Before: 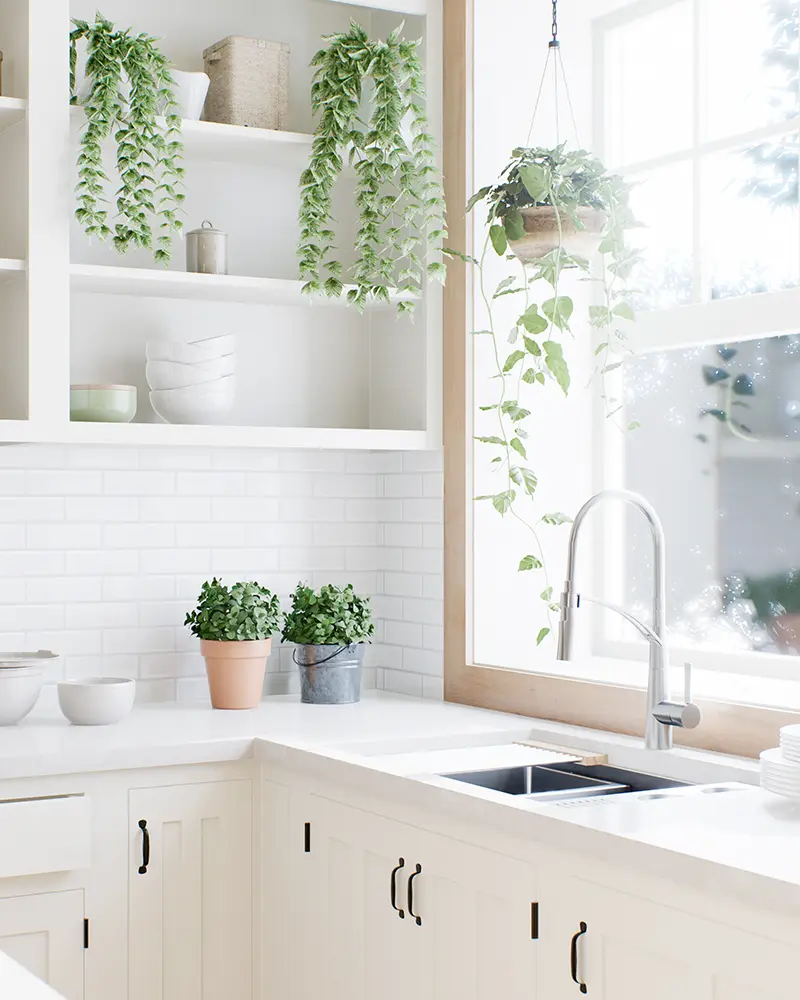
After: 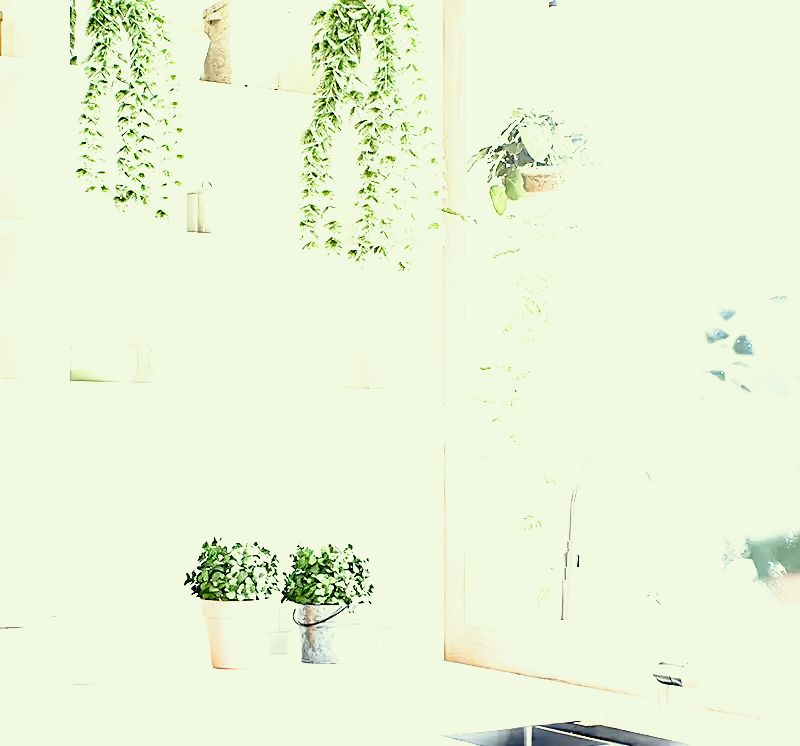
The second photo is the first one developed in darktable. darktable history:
exposure: black level correction 0, exposure 1.199 EV, compensate highlight preservation false
sharpen: on, module defaults
haze removal: compatibility mode true, adaptive false
tone curve: curves: ch0 [(0, 0.021) (0.049, 0.044) (0.152, 0.14) (0.328, 0.377) (0.473, 0.543) (0.641, 0.705) (0.85, 0.894) (1, 0.969)]; ch1 [(0, 0) (0.302, 0.331) (0.433, 0.432) (0.472, 0.47) (0.502, 0.503) (0.527, 0.521) (0.564, 0.58) (0.614, 0.626) (0.677, 0.701) (0.859, 0.885) (1, 1)]; ch2 [(0, 0) (0.33, 0.301) (0.447, 0.44) (0.487, 0.496) (0.502, 0.516) (0.535, 0.563) (0.565, 0.593) (0.608, 0.638) (1, 1)], preserve colors none
filmic rgb: black relative exposure -9.12 EV, white relative exposure 2.3 EV, threshold 5.94 EV, hardness 7.5, enable highlight reconstruction true
crop: top 4.088%, bottom 21.226%
color correction: highlights a* -5.68, highlights b* 11.19
tone equalizer: on, module defaults
